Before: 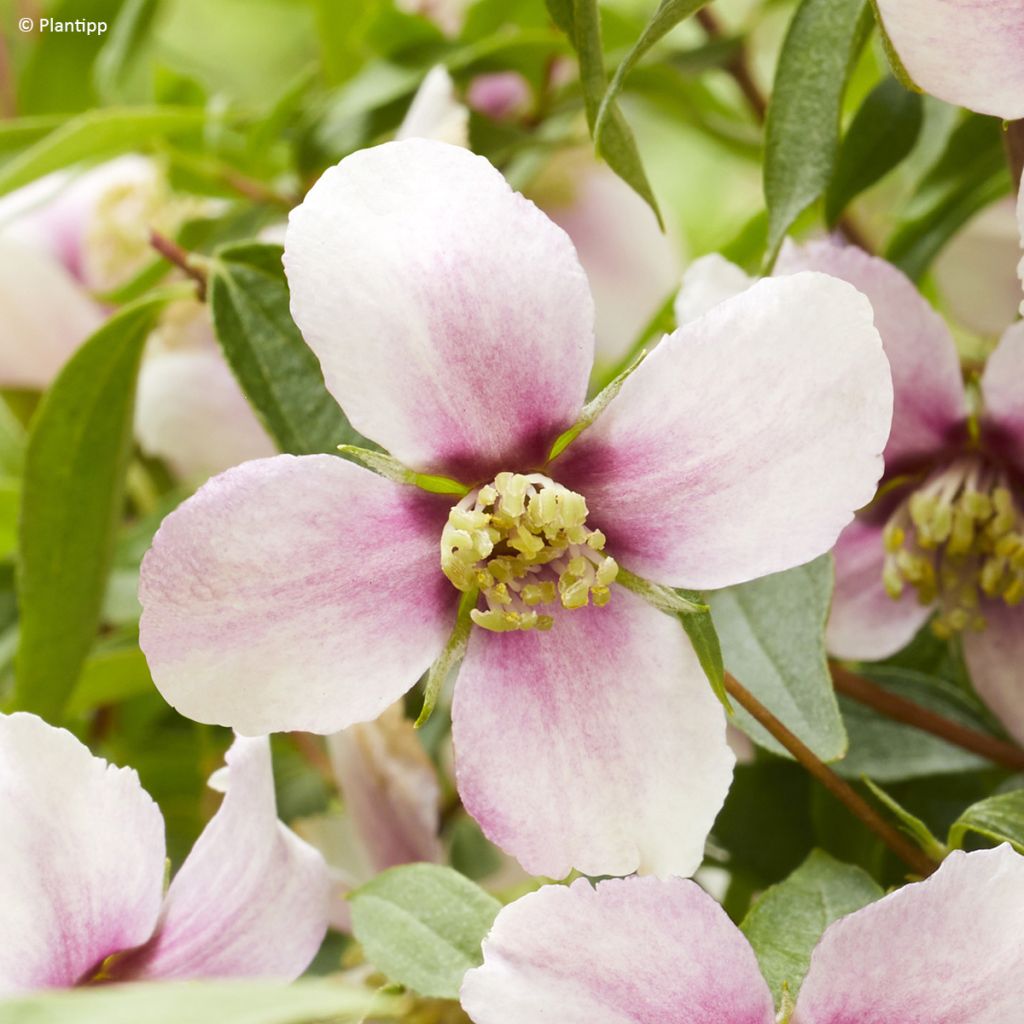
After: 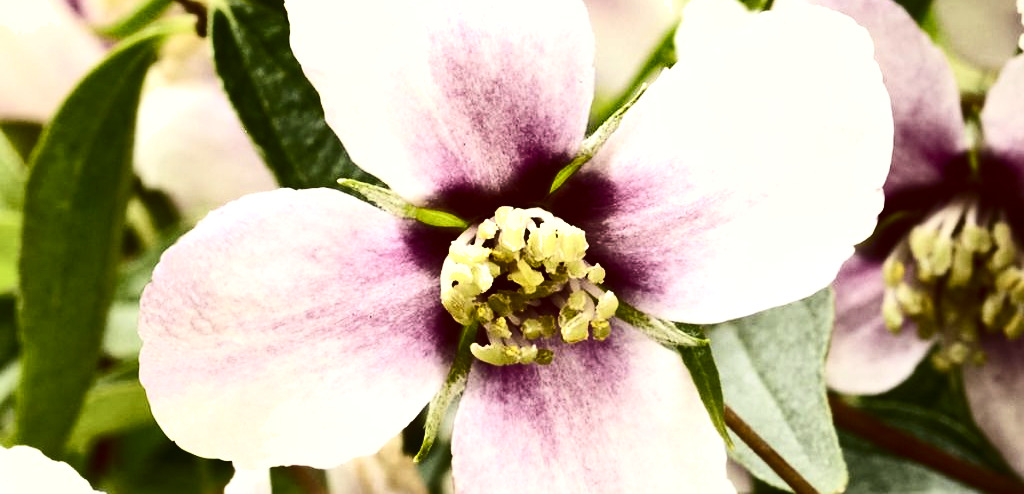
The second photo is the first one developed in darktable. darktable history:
shadows and highlights: radius 168.35, shadows 26.44, white point adjustment 3.26, highlights -68.3, soften with gaussian
contrast brightness saturation: contrast 0.491, saturation -0.084
color correction: highlights b* 2.97
crop and rotate: top 26.014%, bottom 25.716%
local contrast: mode bilateral grid, contrast 19, coarseness 50, detail 133%, midtone range 0.2
